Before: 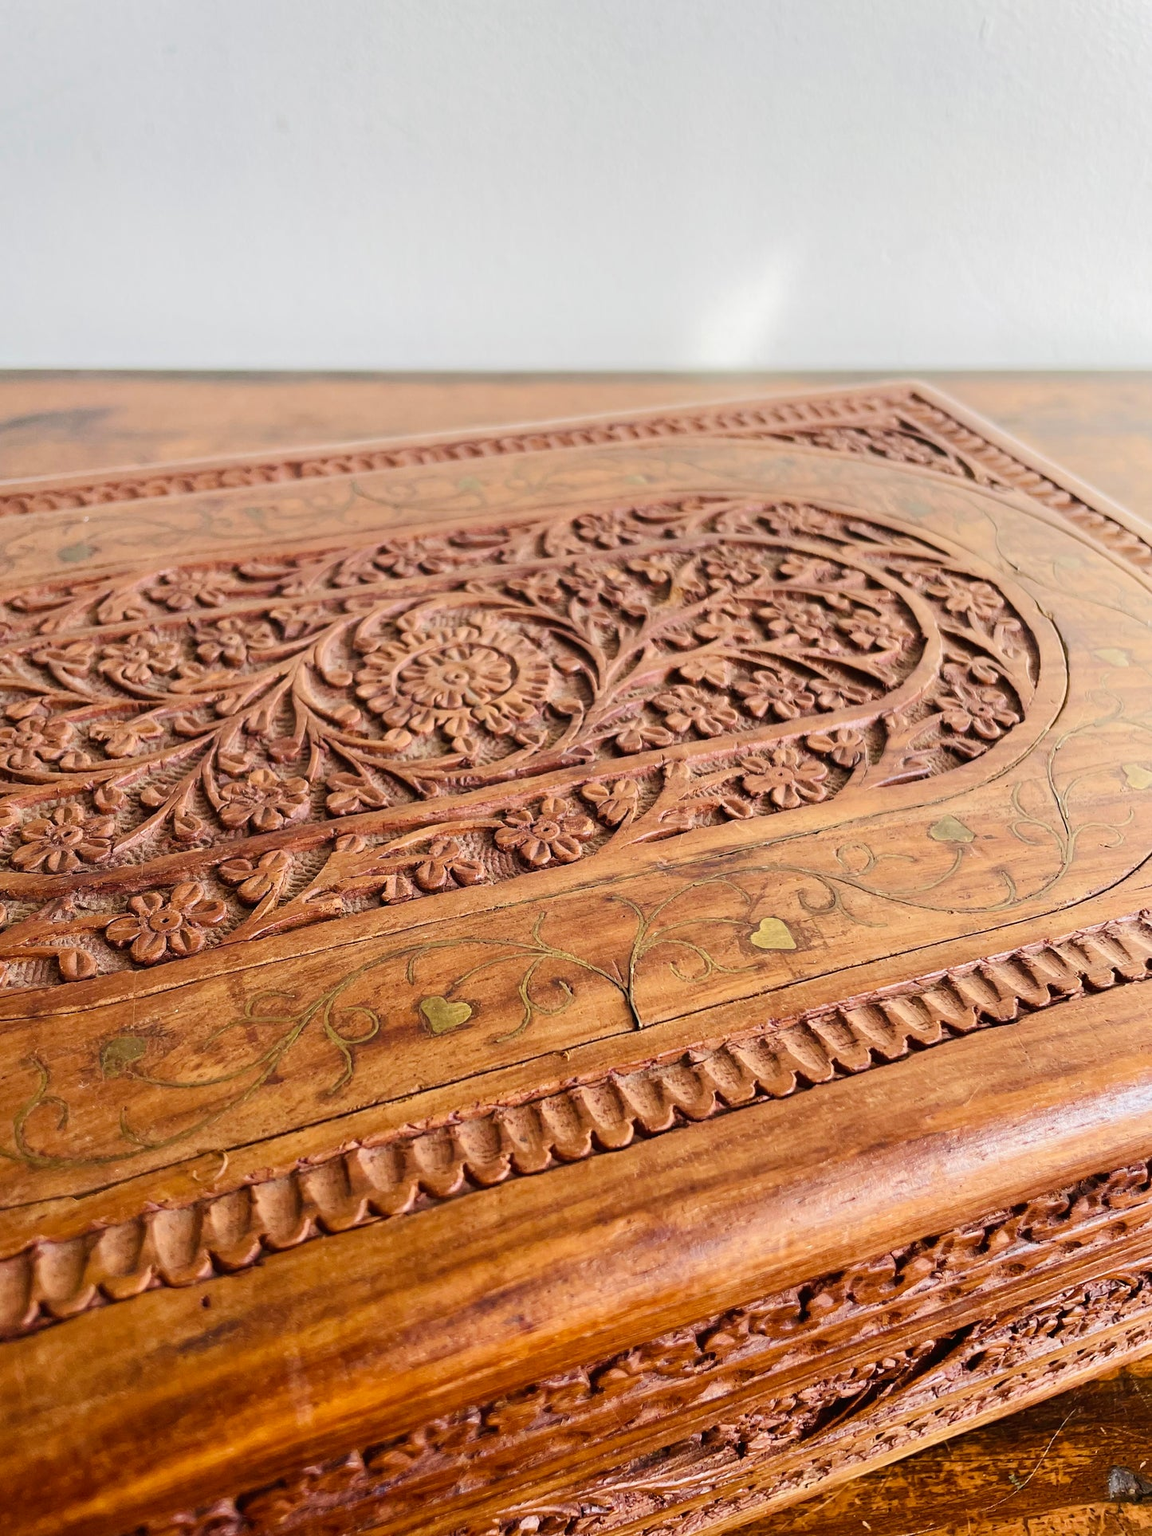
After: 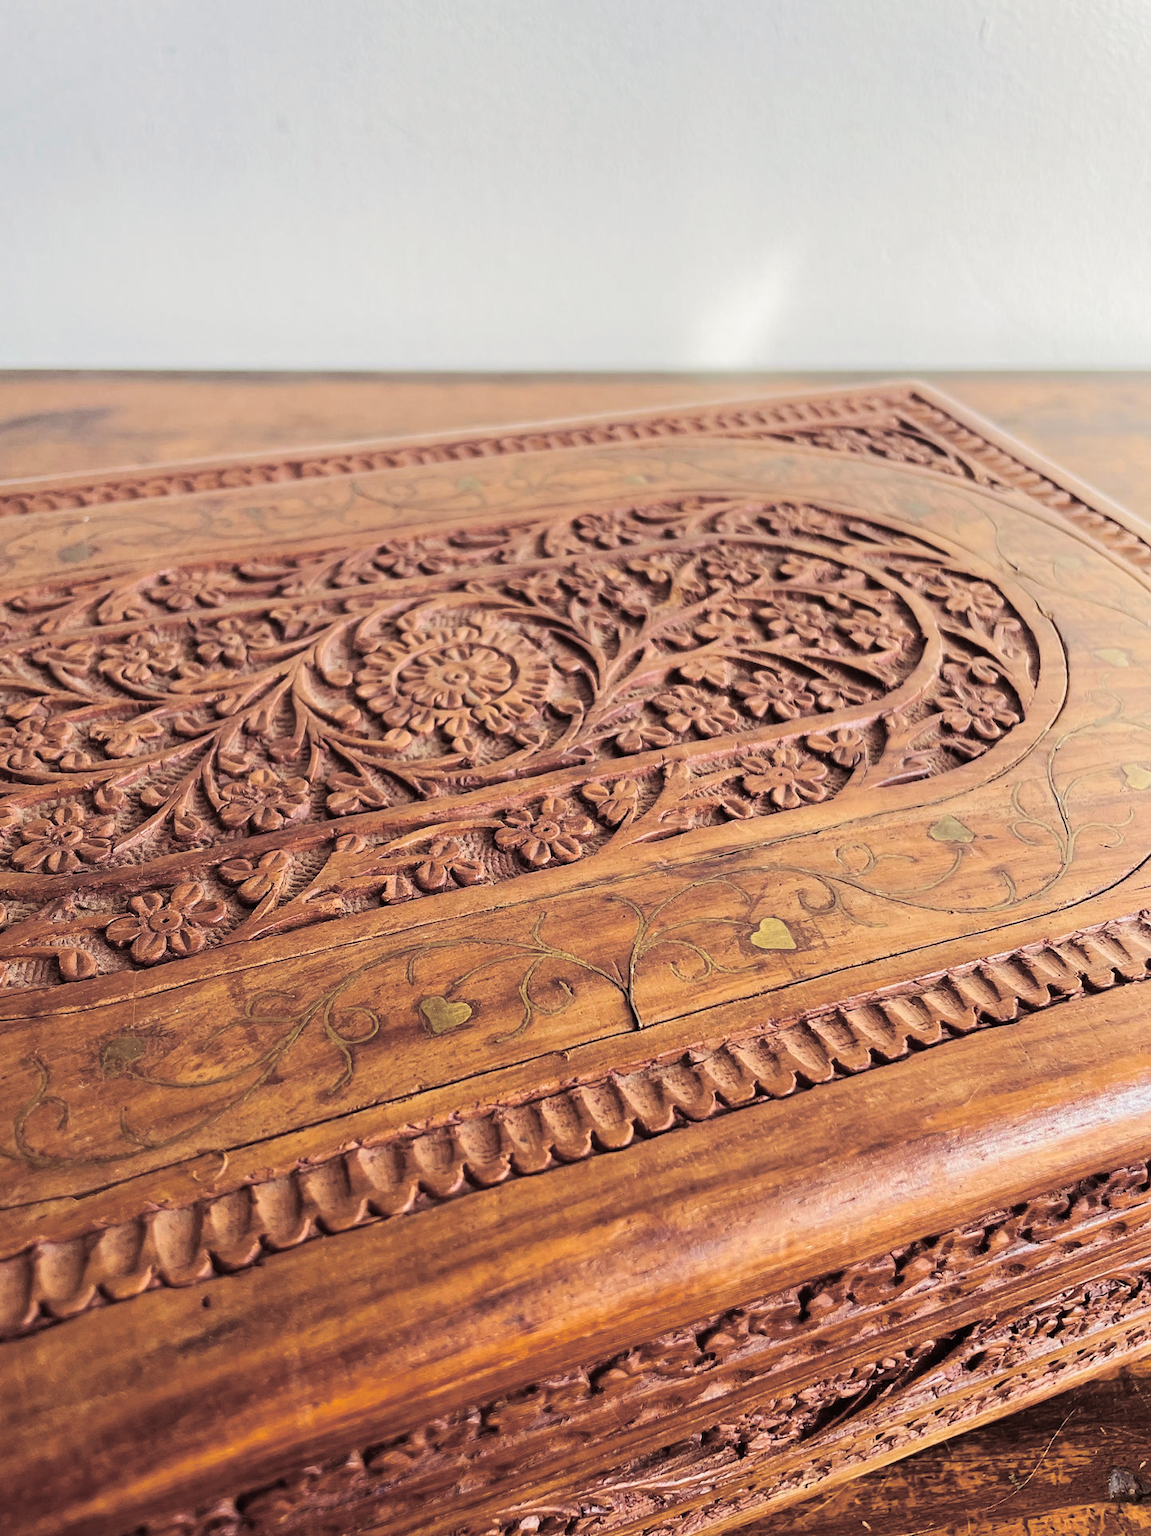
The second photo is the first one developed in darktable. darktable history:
split-toning: shadows › saturation 0.24, highlights › hue 54°, highlights › saturation 0.24
